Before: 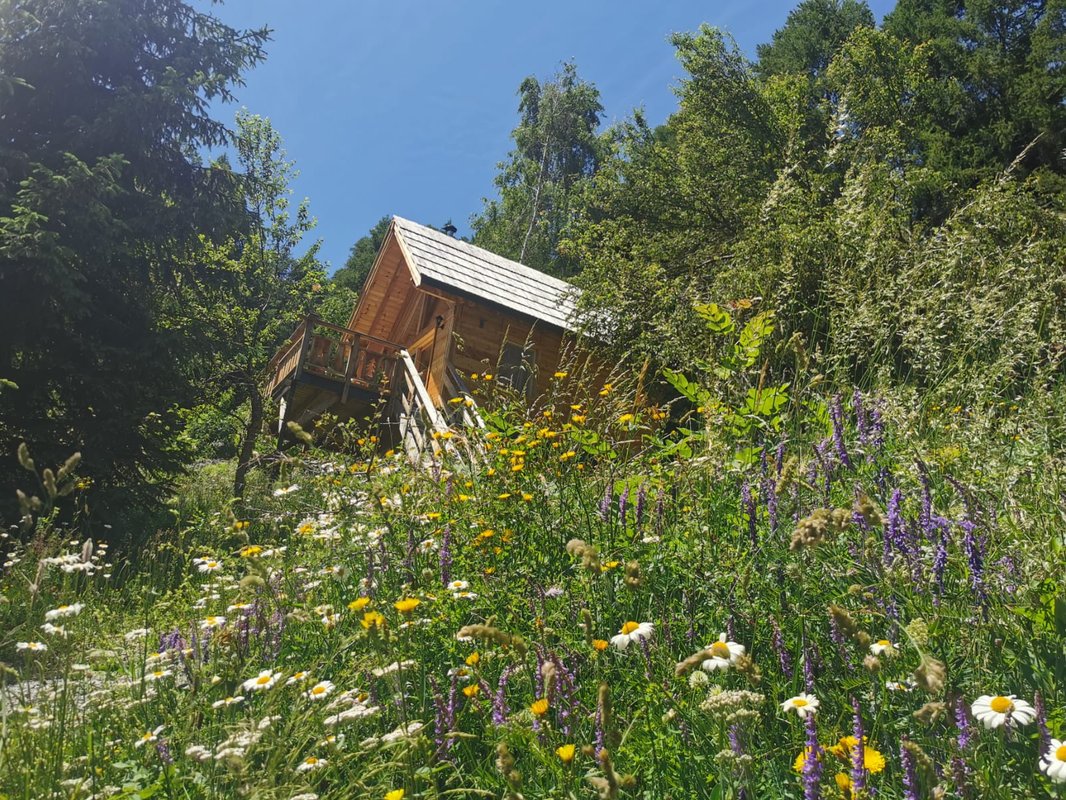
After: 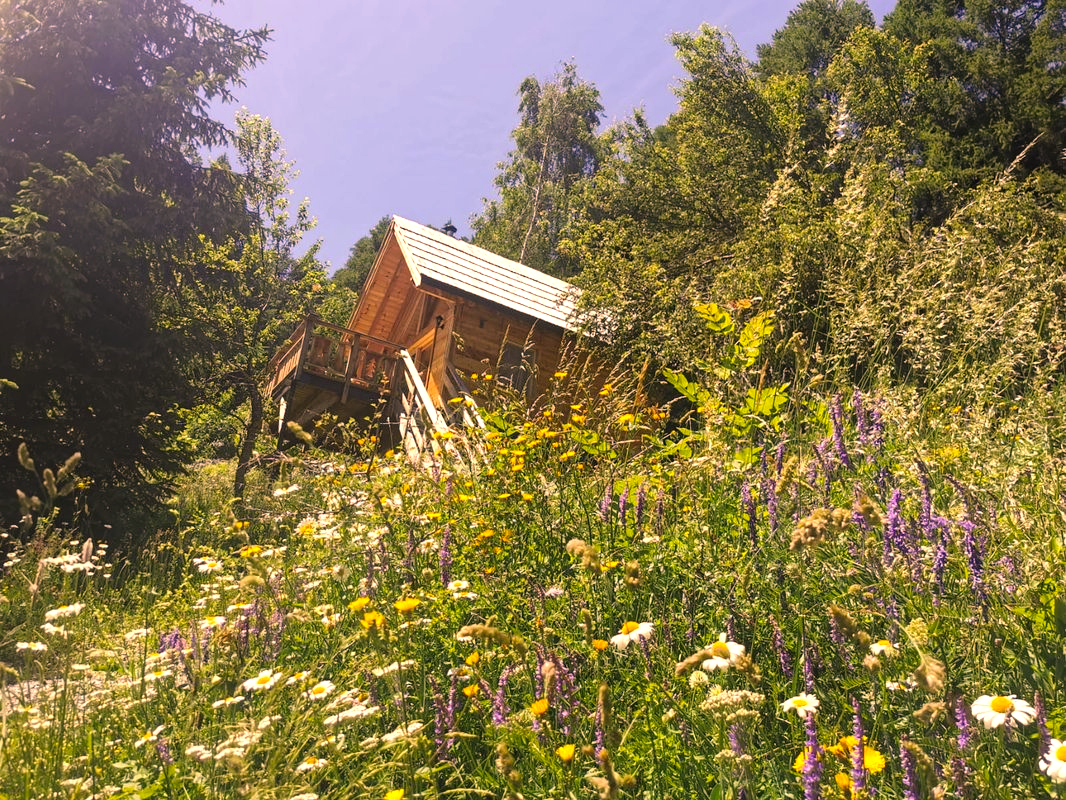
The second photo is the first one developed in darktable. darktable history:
tone equalizer: -8 EV -0.786 EV, -7 EV -0.725 EV, -6 EV -0.585 EV, -5 EV -0.41 EV, -3 EV 0.402 EV, -2 EV 0.6 EV, -1 EV 0.684 EV, +0 EV 0.736 EV
color correction: highlights a* 20.83, highlights b* 19.93
